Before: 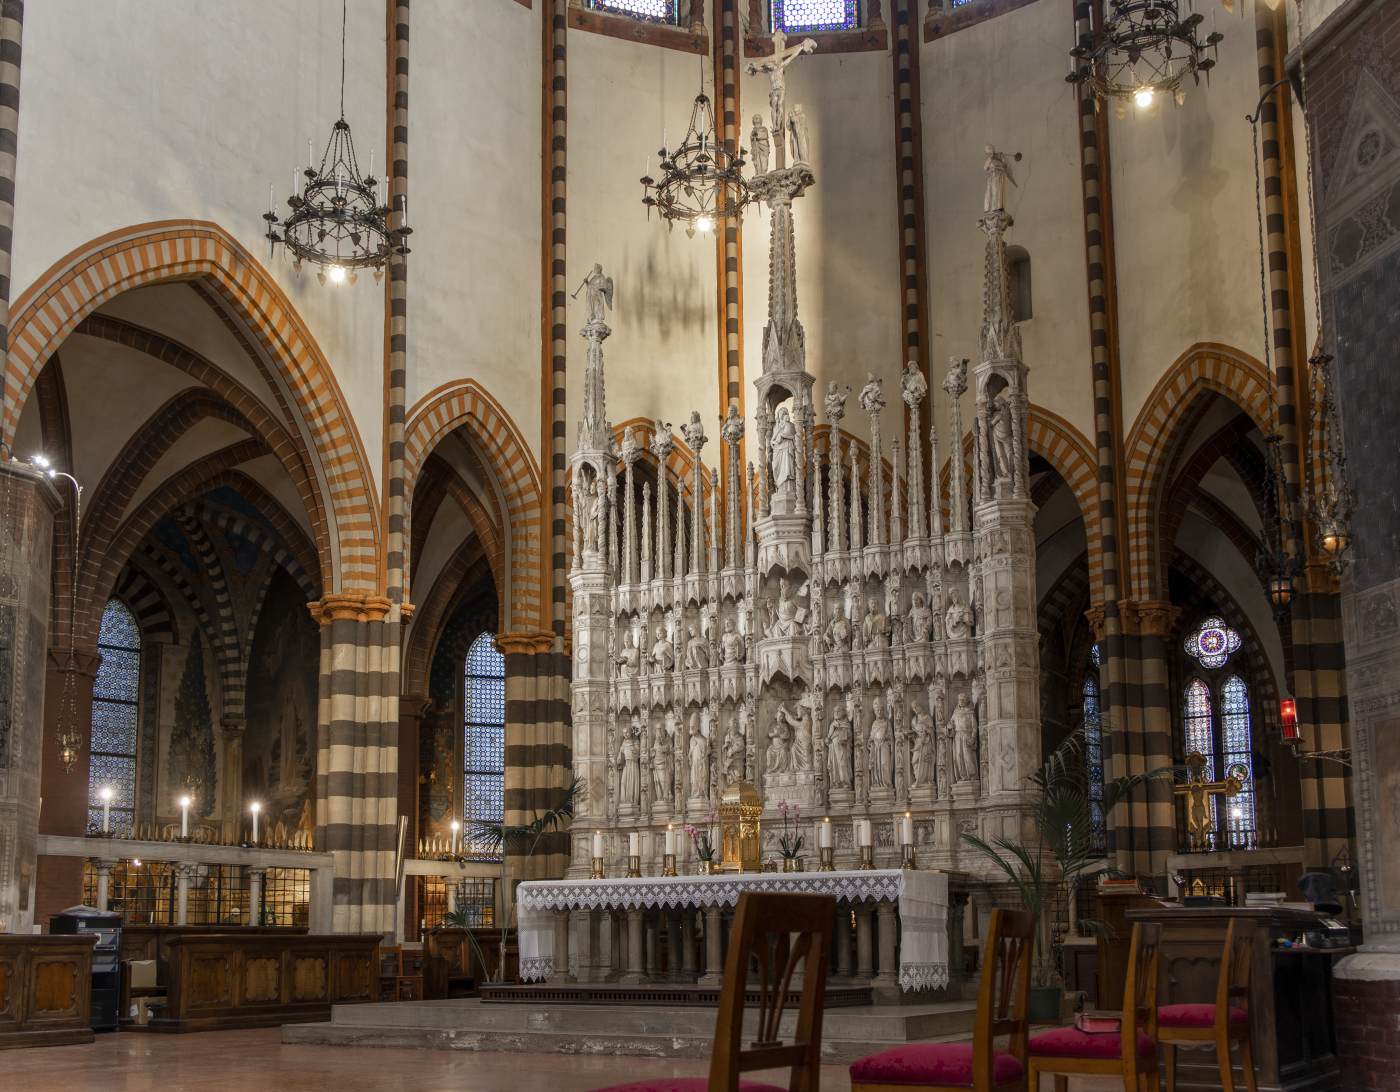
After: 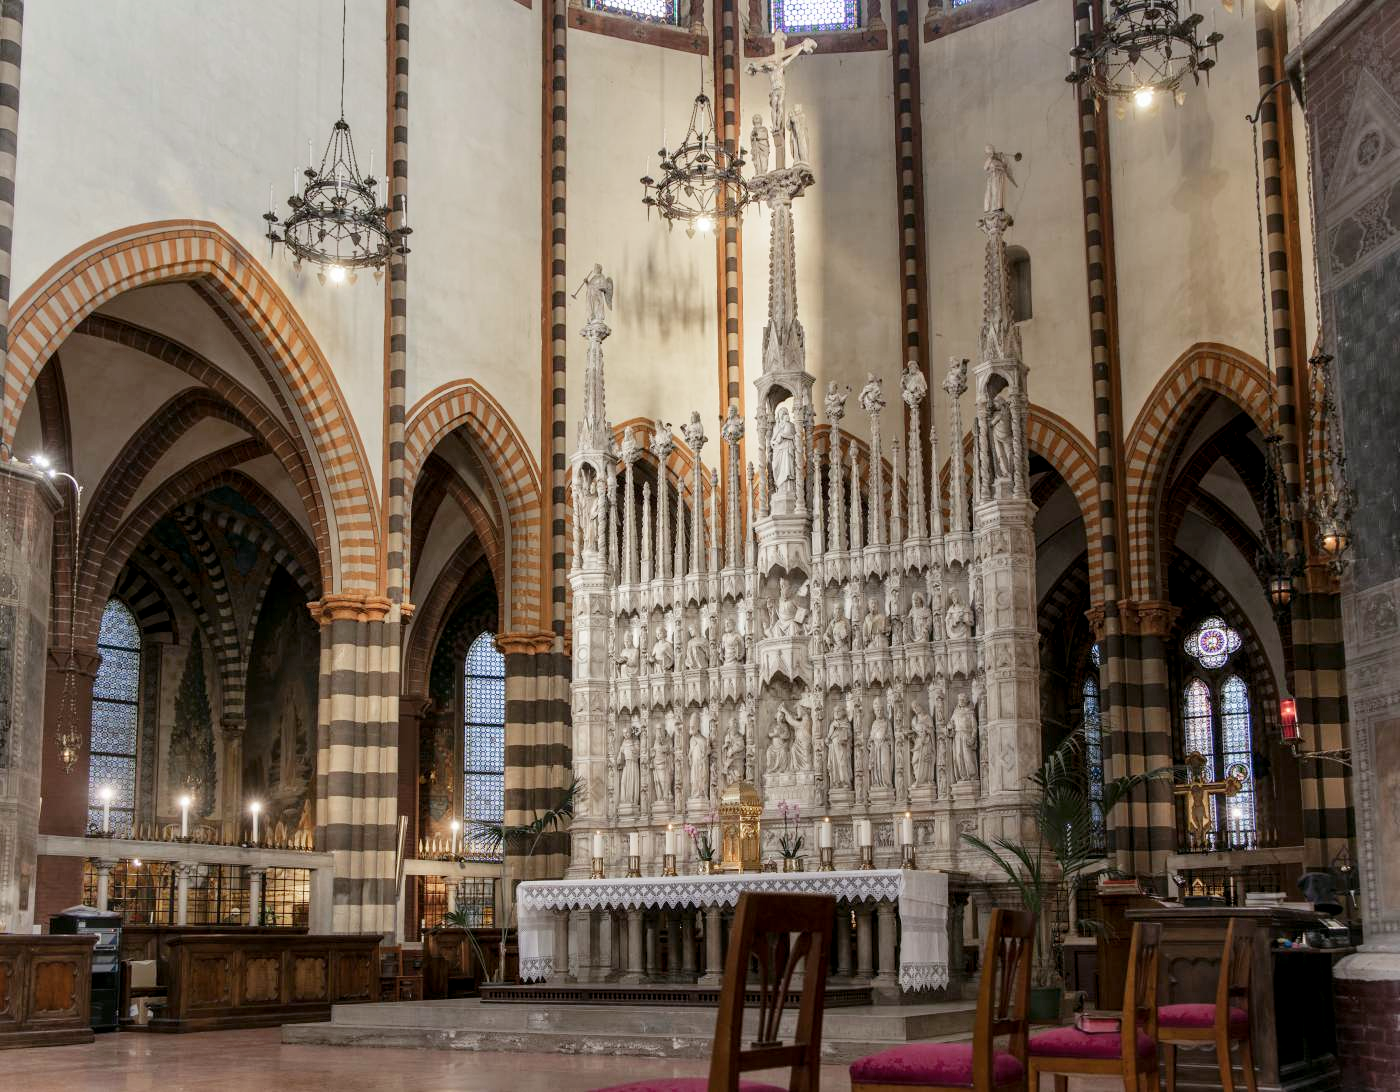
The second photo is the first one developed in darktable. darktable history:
tone curve: curves: ch0 [(0, 0) (0.003, 0.004) (0.011, 0.015) (0.025, 0.033) (0.044, 0.059) (0.069, 0.093) (0.1, 0.133) (0.136, 0.182) (0.177, 0.237) (0.224, 0.3) (0.277, 0.369) (0.335, 0.437) (0.399, 0.511) (0.468, 0.584) (0.543, 0.656) (0.623, 0.729) (0.709, 0.8) (0.801, 0.872) (0.898, 0.935) (1, 1)], preserve colors none
color look up table: target L [63.26, 44.74, 32.32, 100, 80.64, 70.69, 61, 57.15, 50.2, 42.87, 44.09, 35.9, 25.85, 70.95, 58.8, 50.95, 48.89, 25.22, 24.47, 11.12, 63.76, 48.55, 43.21, 26.97, 0 ×25], target a [-22.8, -33.59, -9.542, -0.001, 0.222, 0.956, 17.61, 19.38, 33.94, -0.132, 45.24, 46.43, 12.47, -0.48, -0.513, 7.446, 46.94, 21.12, 8.995, -0.284, -30.65, -24.8, -4.016, -0.879, 0 ×25], target b [52.11, 31.29, 19.31, 0.011, 1.203, 68.66, 57.27, 13.24, 43.39, 0.051, 10.71, 18.19, 9.966, -0.761, -0.58, -24.95, -18.8, -16.95, -42.97, 1.078, 0.394, -22.83, -21.94, 0.576, 0 ×25], num patches 24
